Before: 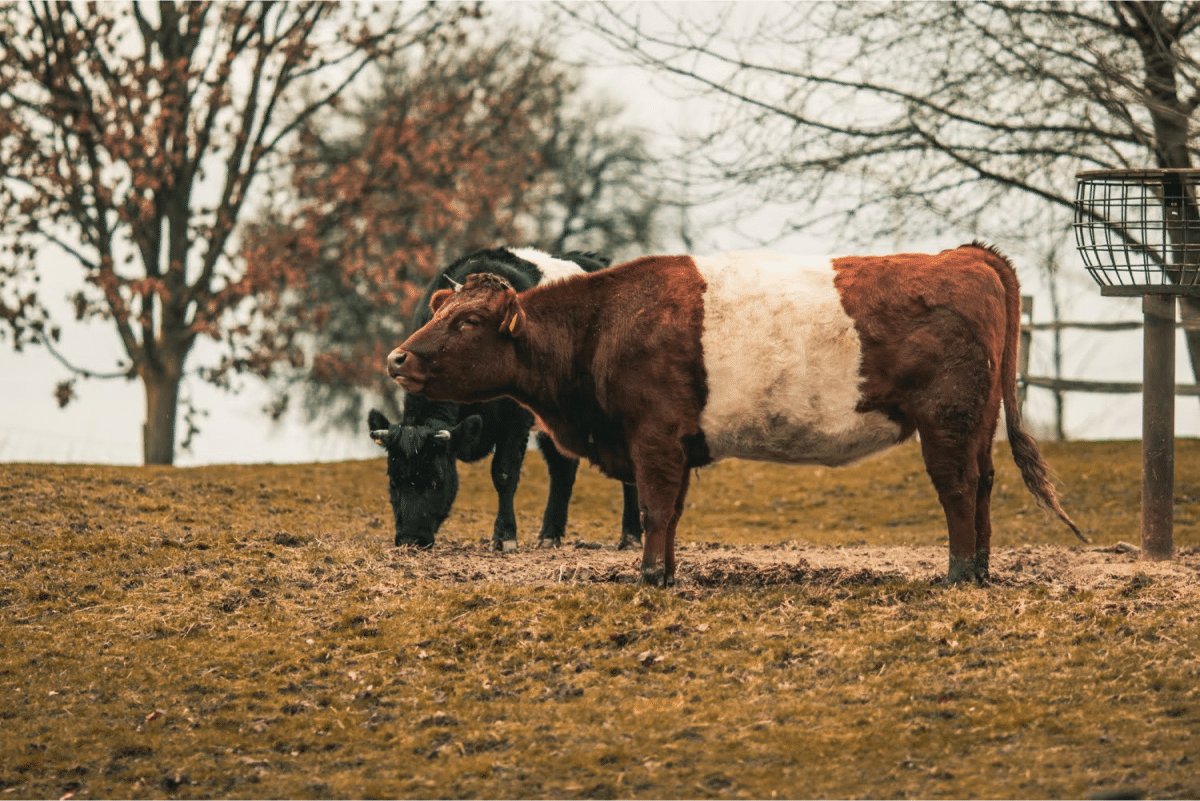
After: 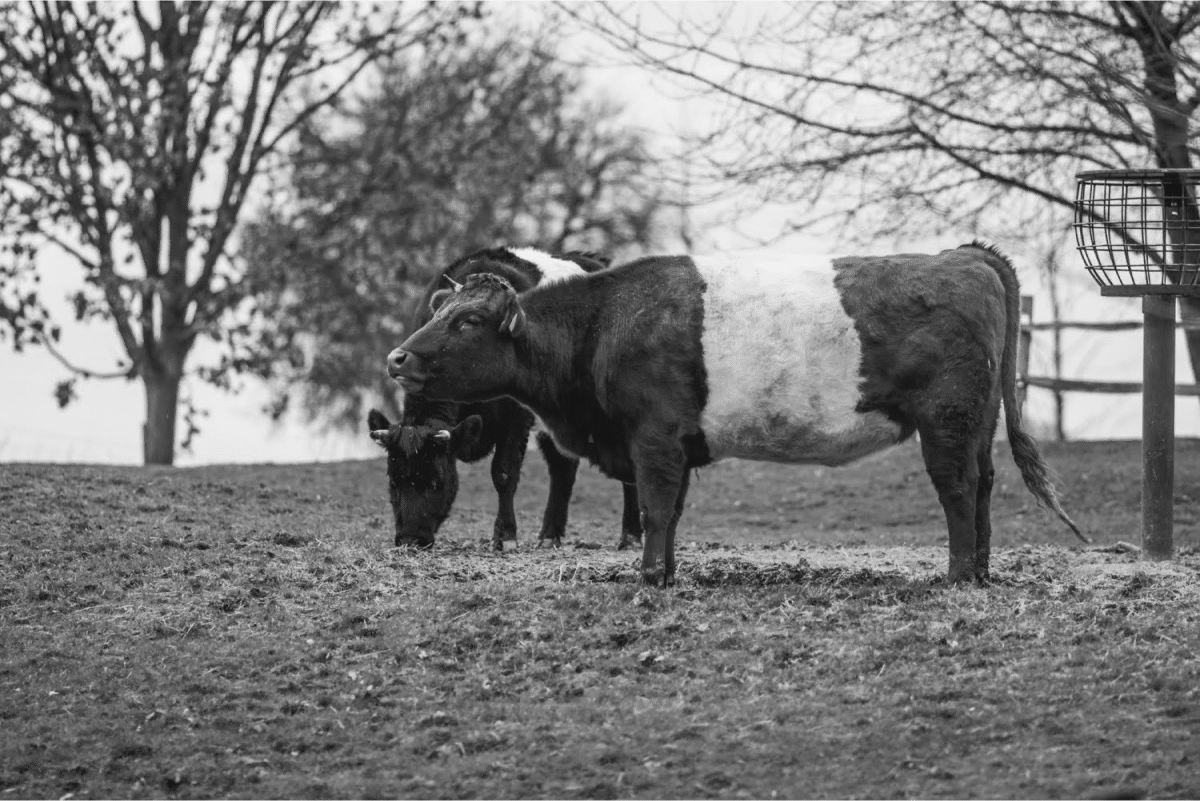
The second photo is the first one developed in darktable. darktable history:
tone curve: curves: ch0 [(0, 0) (0.003, 0.013) (0.011, 0.017) (0.025, 0.028) (0.044, 0.049) (0.069, 0.07) (0.1, 0.103) (0.136, 0.143) (0.177, 0.186) (0.224, 0.232) (0.277, 0.282) (0.335, 0.333) (0.399, 0.405) (0.468, 0.477) (0.543, 0.54) (0.623, 0.627) (0.709, 0.709) (0.801, 0.798) (0.898, 0.902) (1, 1)], preserve colors none
monochrome: size 1
